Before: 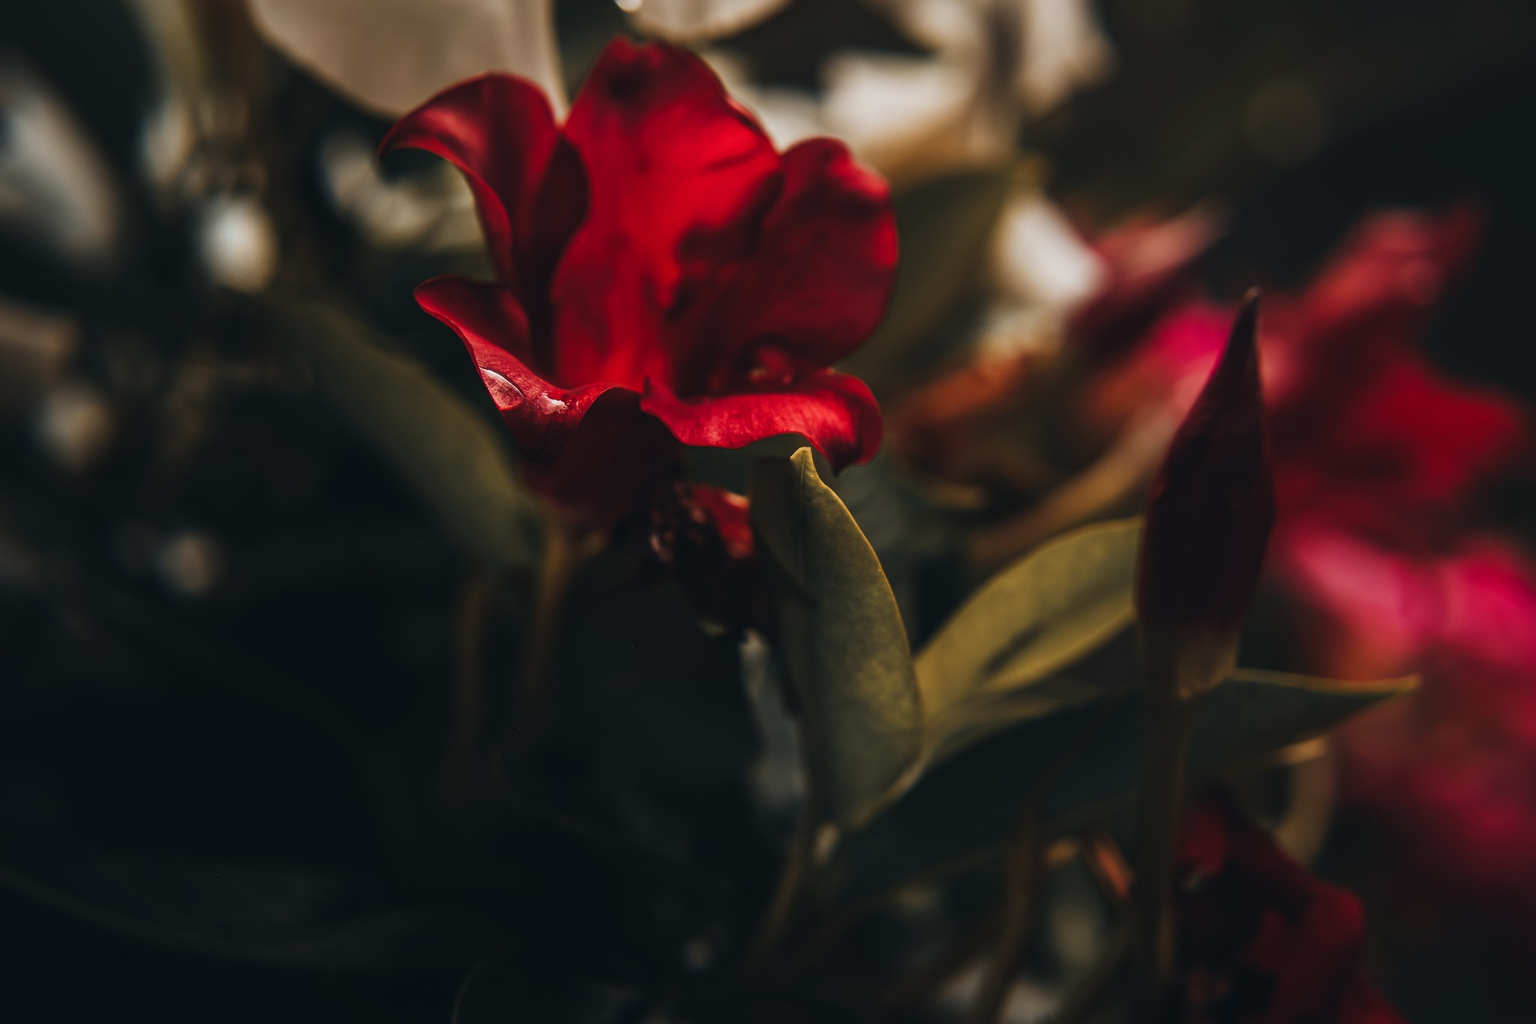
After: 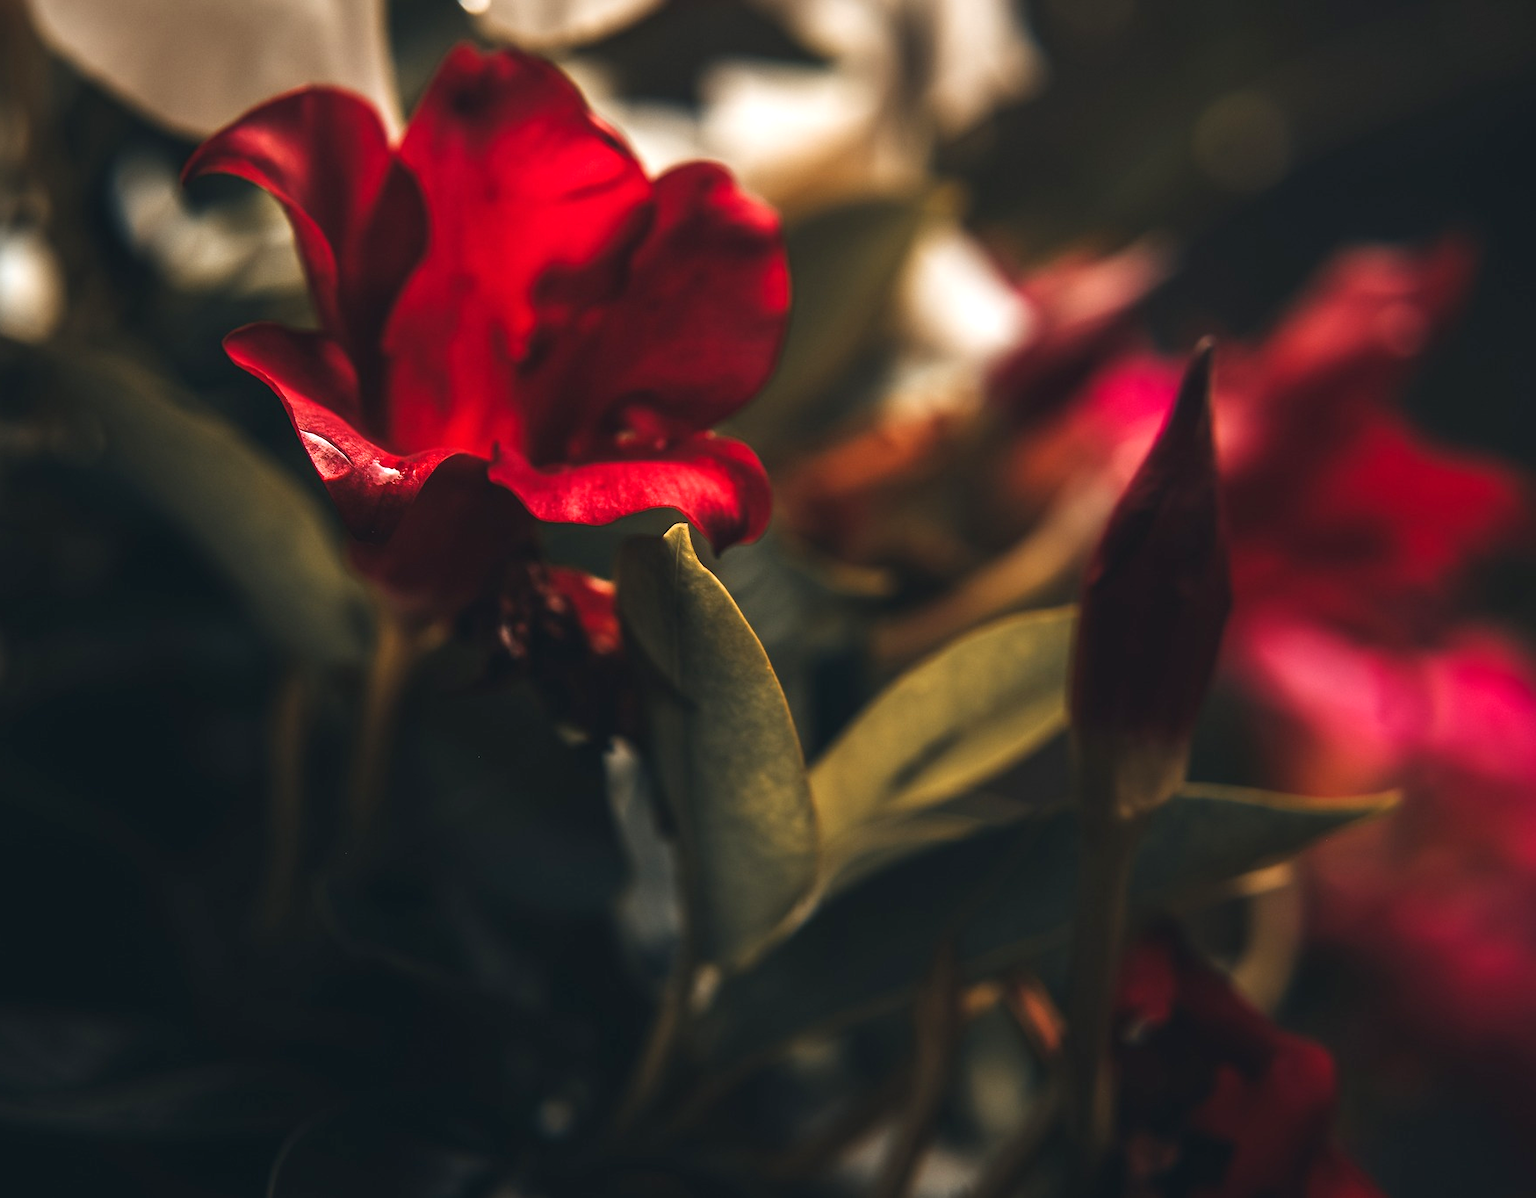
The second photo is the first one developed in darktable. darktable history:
crop and rotate: left 14.584%
exposure: exposure 0.74 EV, compensate highlight preservation false
